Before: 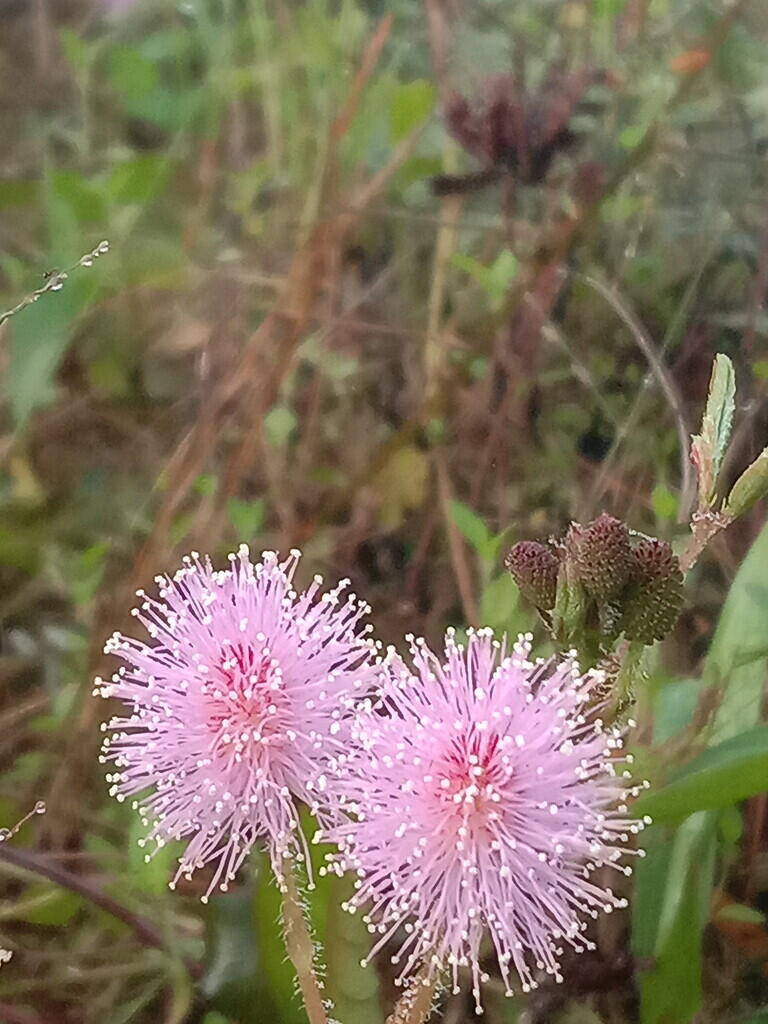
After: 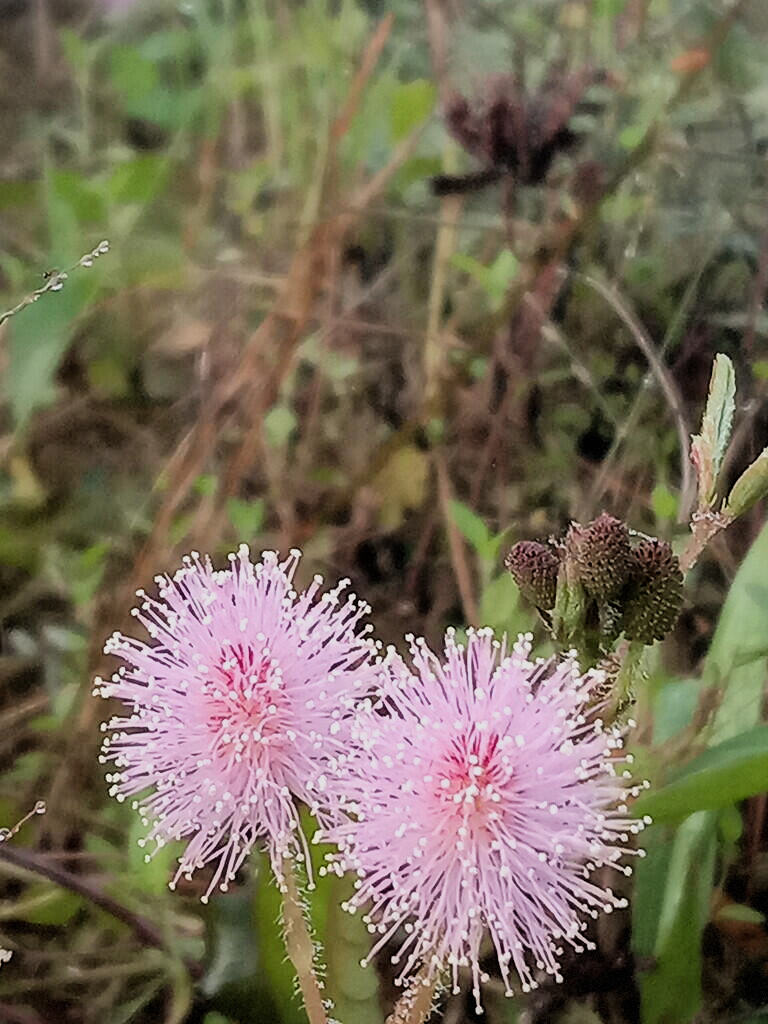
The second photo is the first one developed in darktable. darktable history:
vignetting: fall-off start 97.28%, fall-off radius 79%, brightness -0.462, saturation -0.3, width/height ratio 1.114, dithering 8-bit output, unbound false
filmic rgb: black relative exposure -5 EV, hardness 2.88, contrast 1.3, highlights saturation mix -30%
